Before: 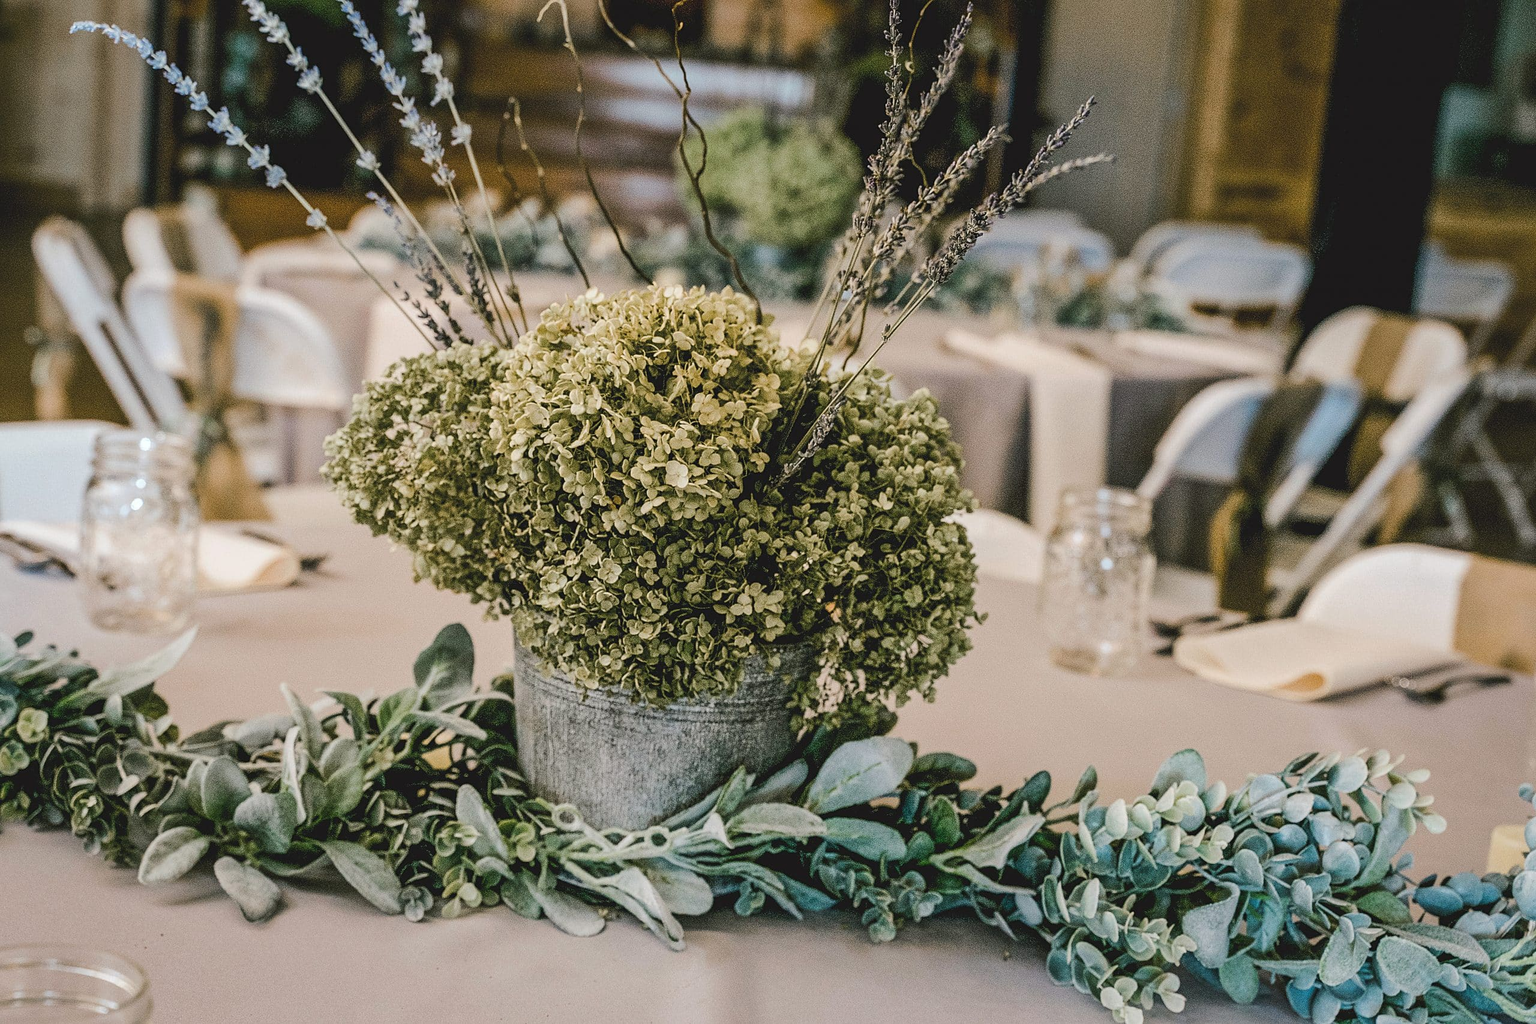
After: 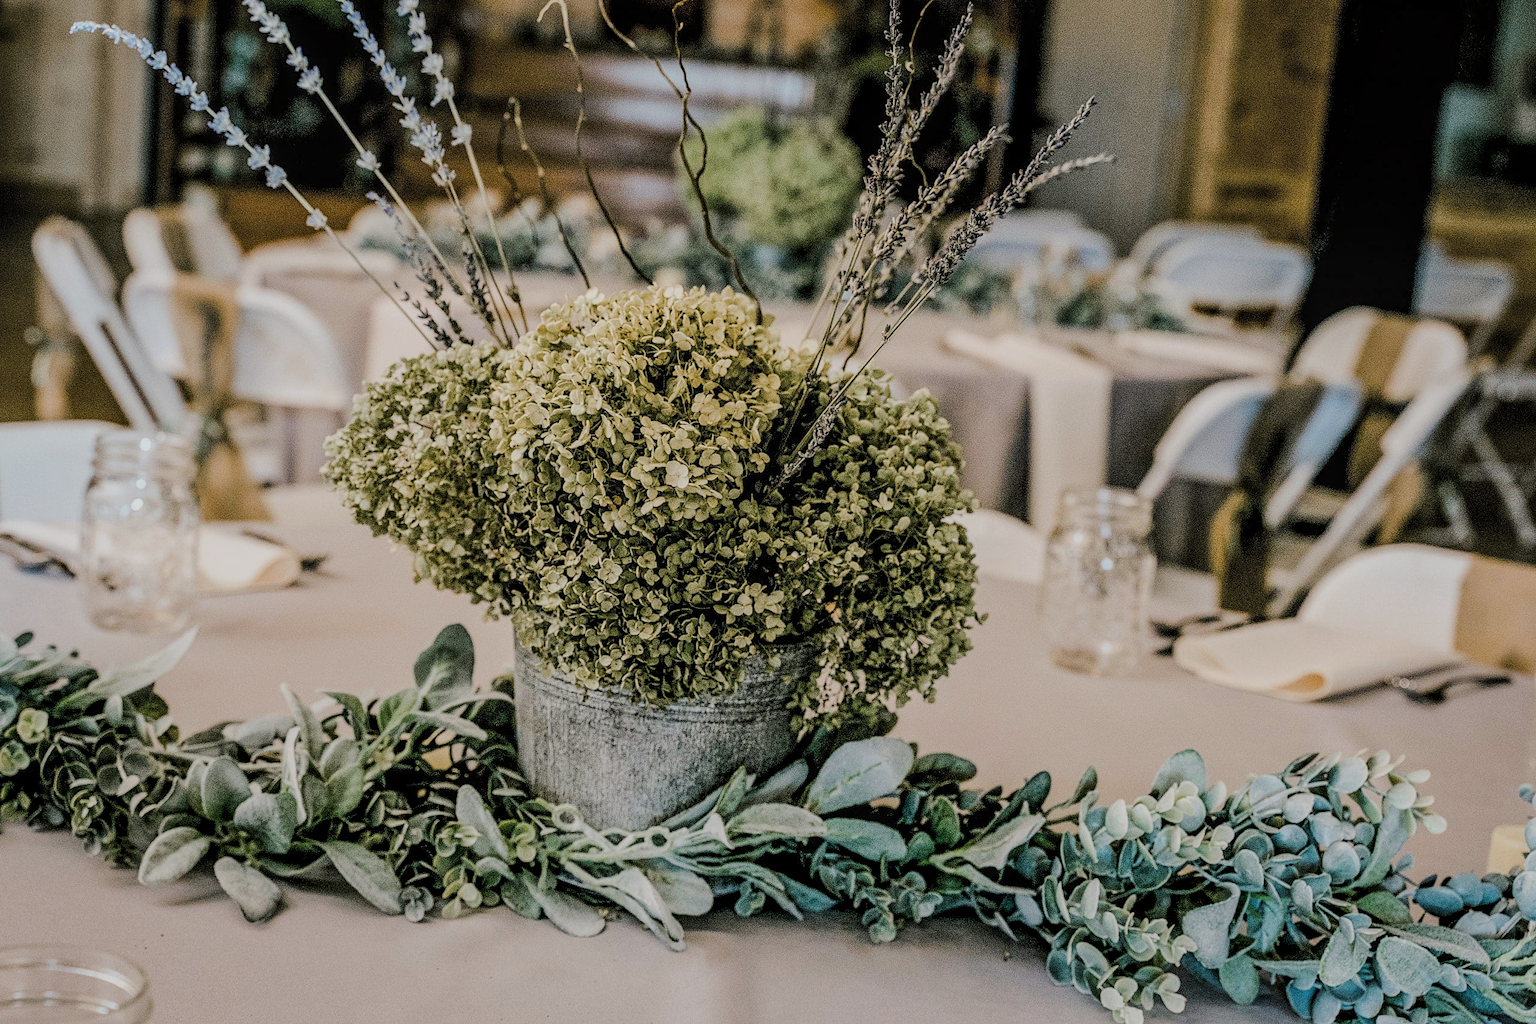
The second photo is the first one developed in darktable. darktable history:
filmic rgb: black relative exposure -6.68 EV, white relative exposure 4.56 EV, hardness 3.25
local contrast: on, module defaults
